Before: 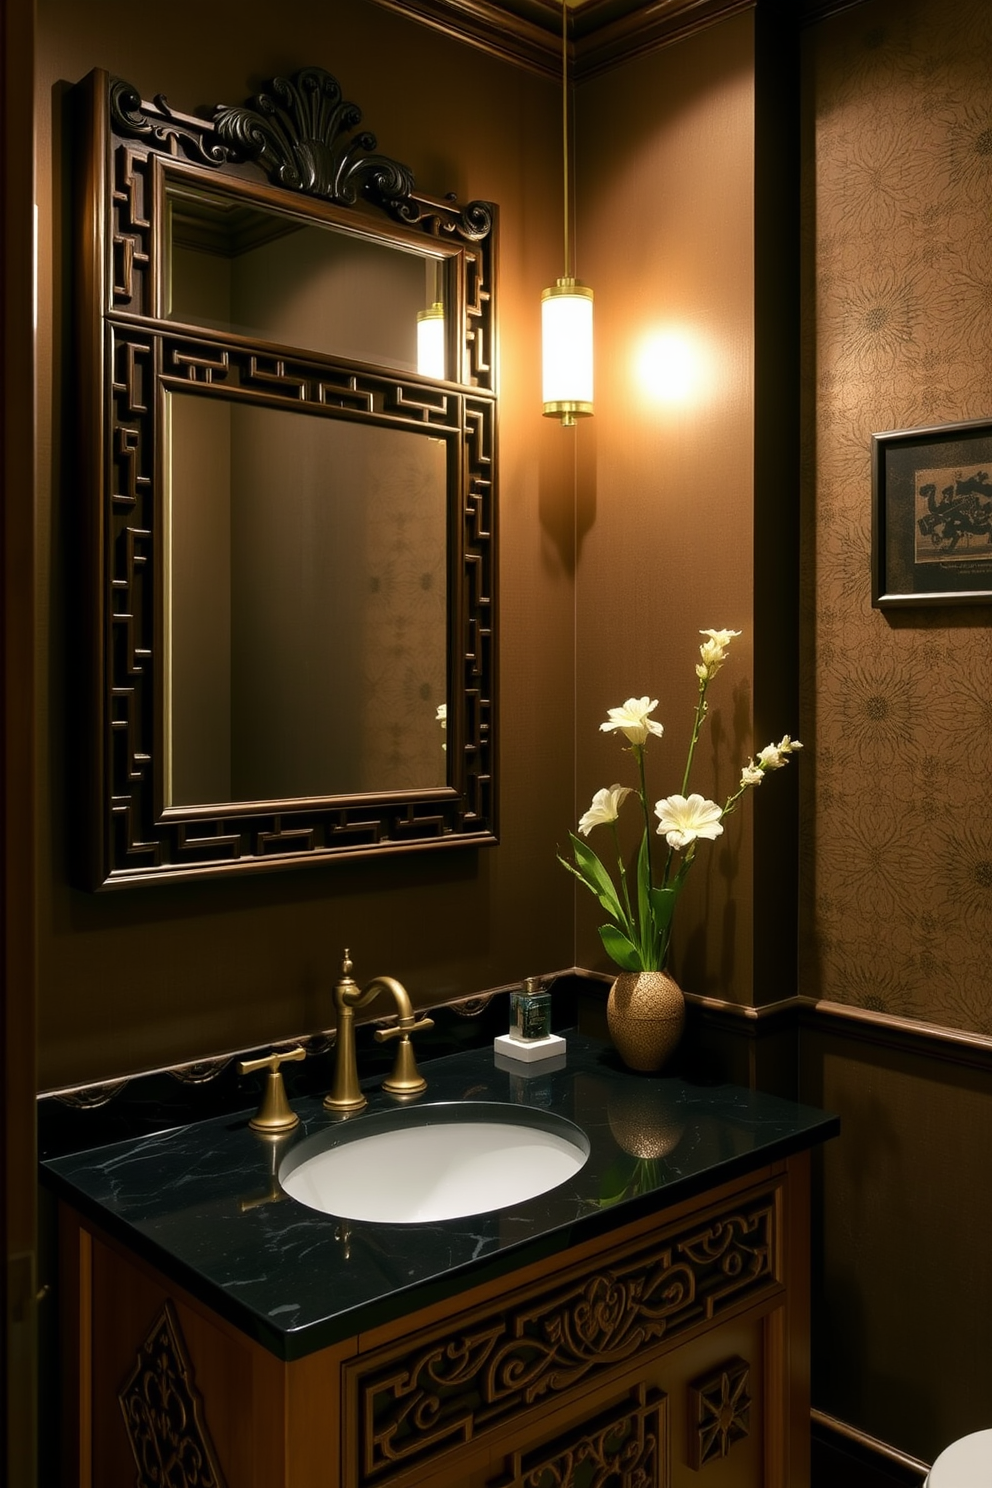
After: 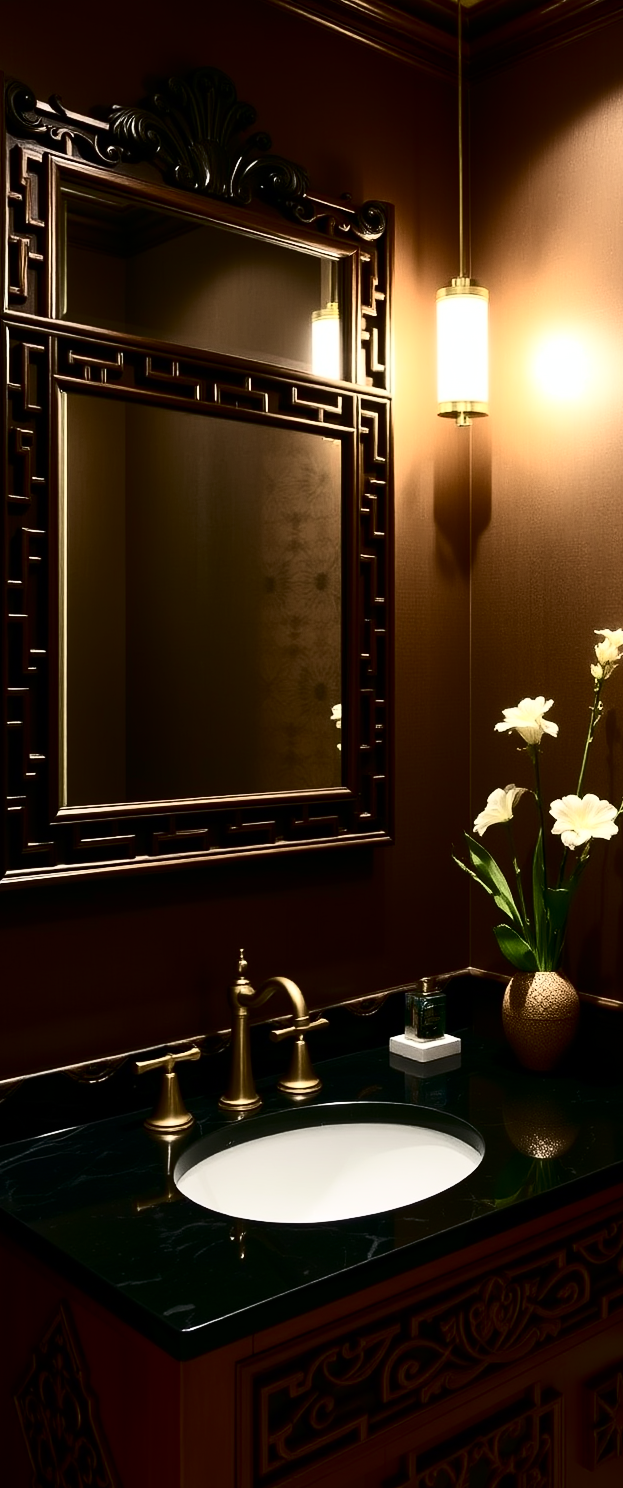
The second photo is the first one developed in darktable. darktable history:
crop: left 10.644%, right 26.528%
contrast brightness saturation: contrast 0.5, saturation -0.1
